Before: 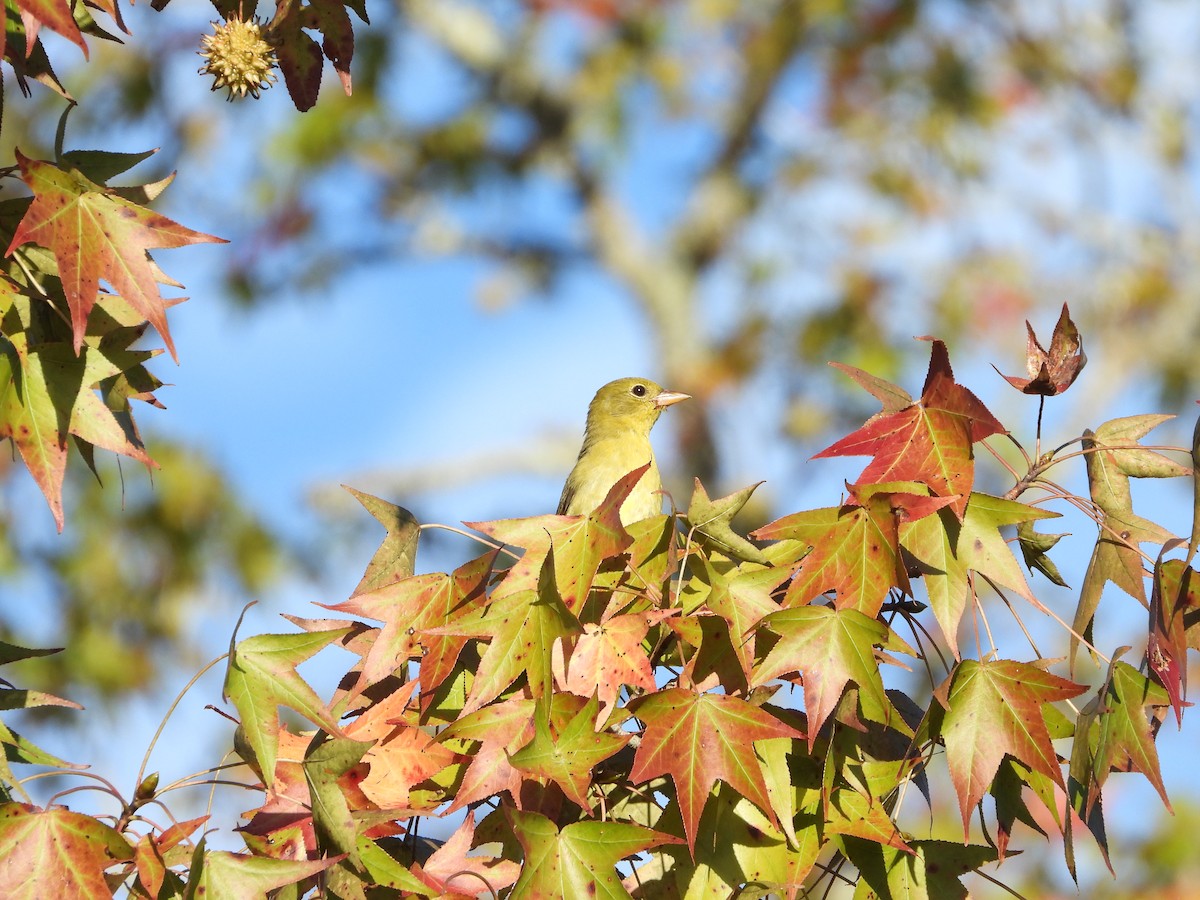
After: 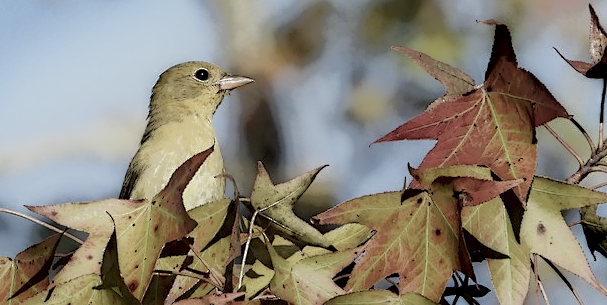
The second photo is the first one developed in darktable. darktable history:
local contrast: highlights 6%, shadows 197%, detail 164%, midtone range 0.006
color zones: curves: ch0 [(0, 0.5) (0.143, 0.5) (0.286, 0.5) (0.429, 0.5) (0.62, 0.489) (0.714, 0.445) (0.844, 0.496) (1, 0.5)]; ch1 [(0, 0.5) (0.143, 0.5) (0.286, 0.5) (0.429, 0.5) (0.571, 0.5) (0.714, 0.523) (0.857, 0.5) (1, 0.5)]
sharpen: amount 0.495
crop: left 36.431%, top 35.22%, right 12.933%, bottom 30.844%
color correction: highlights b* 0.012, saturation 0.478
